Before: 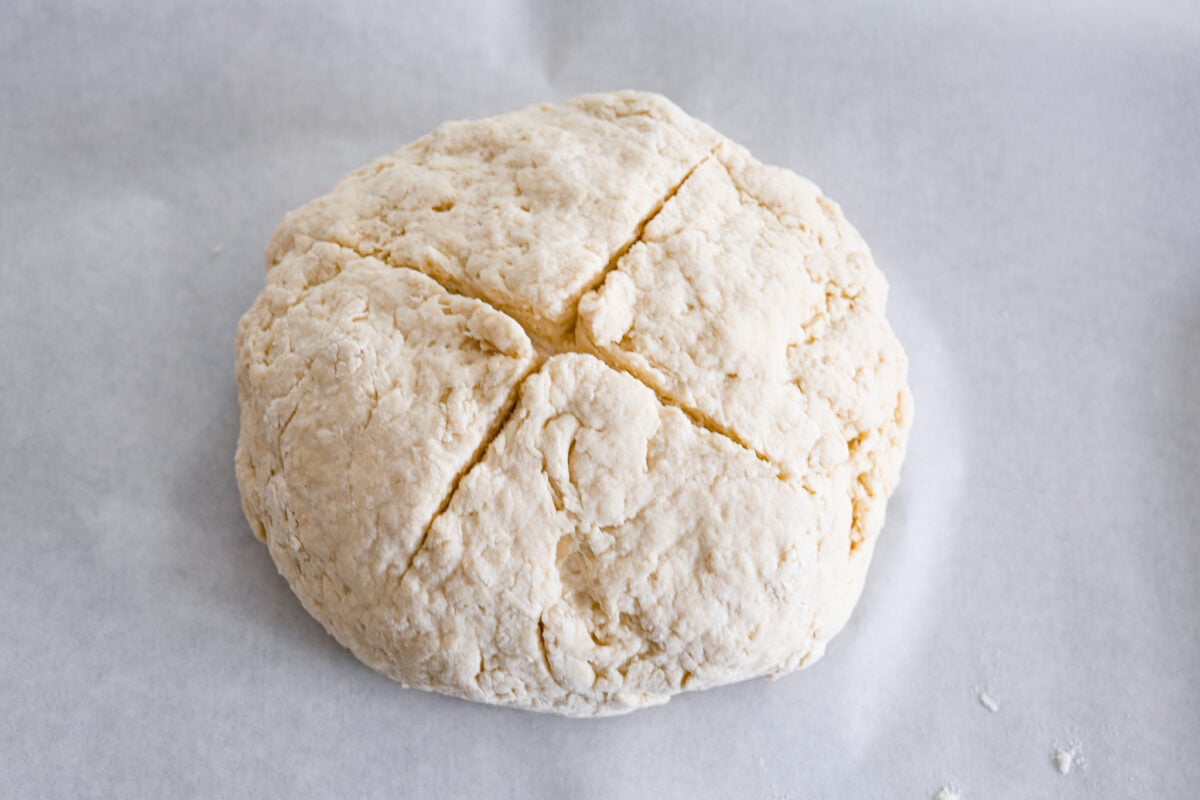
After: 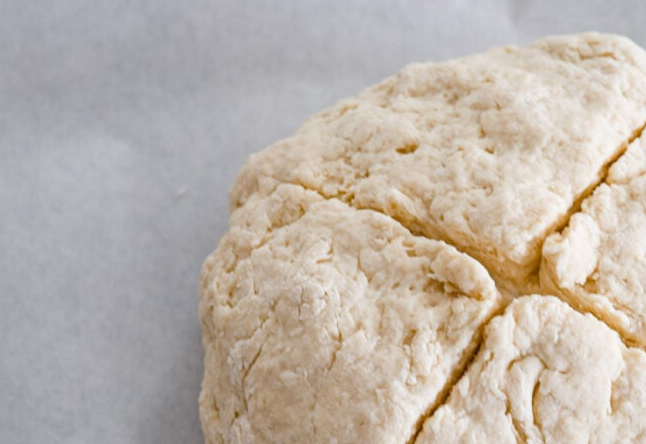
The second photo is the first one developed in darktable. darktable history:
crop and rotate: left 3.026%, top 7.406%, right 43.14%, bottom 37.078%
